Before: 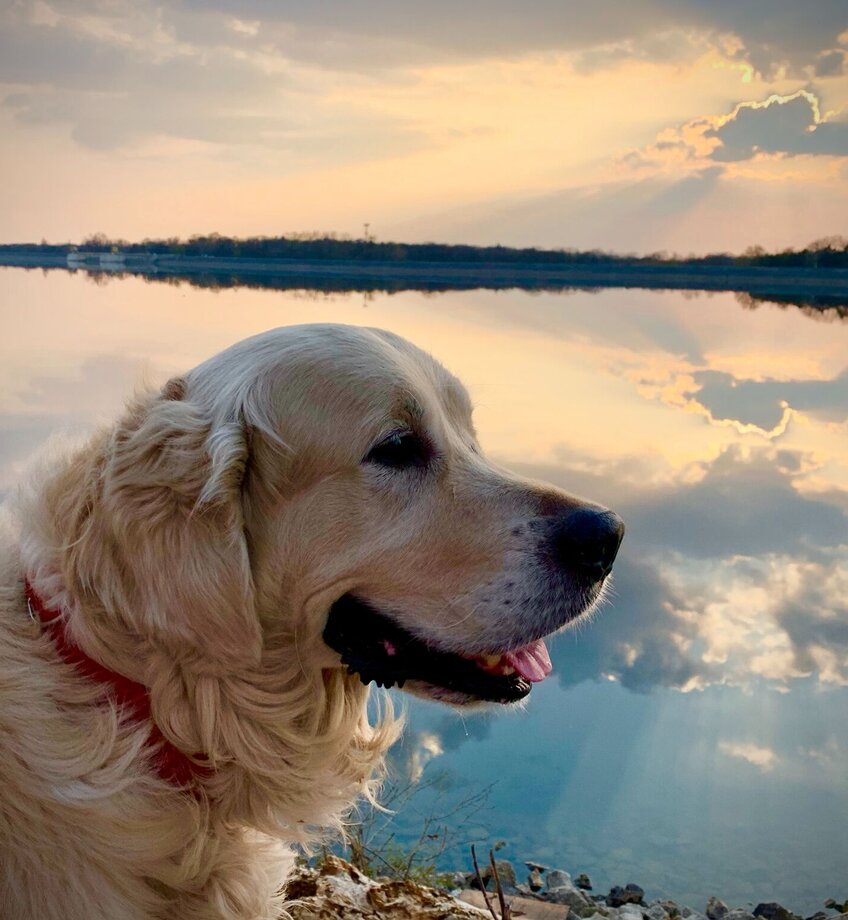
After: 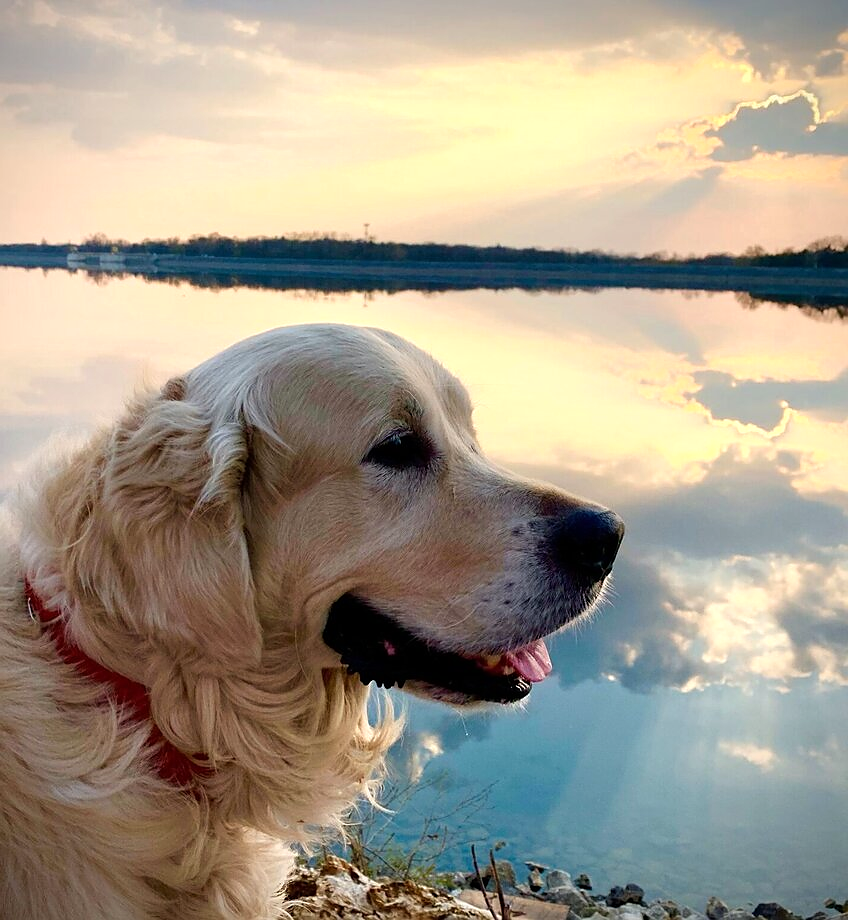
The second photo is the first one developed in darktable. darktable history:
sharpen: radius 0.98, amount 0.612
tone equalizer: -8 EV -0.411 EV, -7 EV -0.421 EV, -6 EV -0.354 EV, -5 EV -0.187 EV, -3 EV 0.244 EV, -2 EV 0.362 EV, -1 EV 0.389 EV, +0 EV 0.443 EV
